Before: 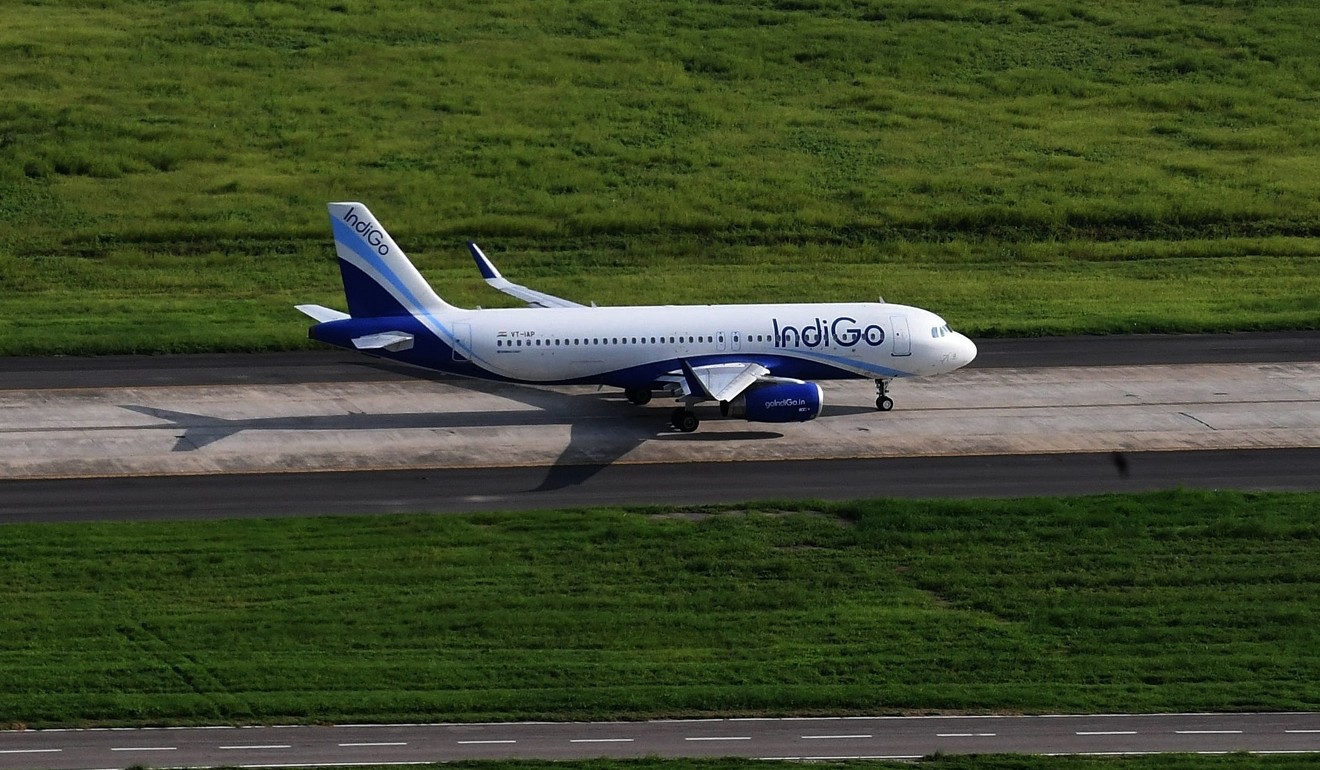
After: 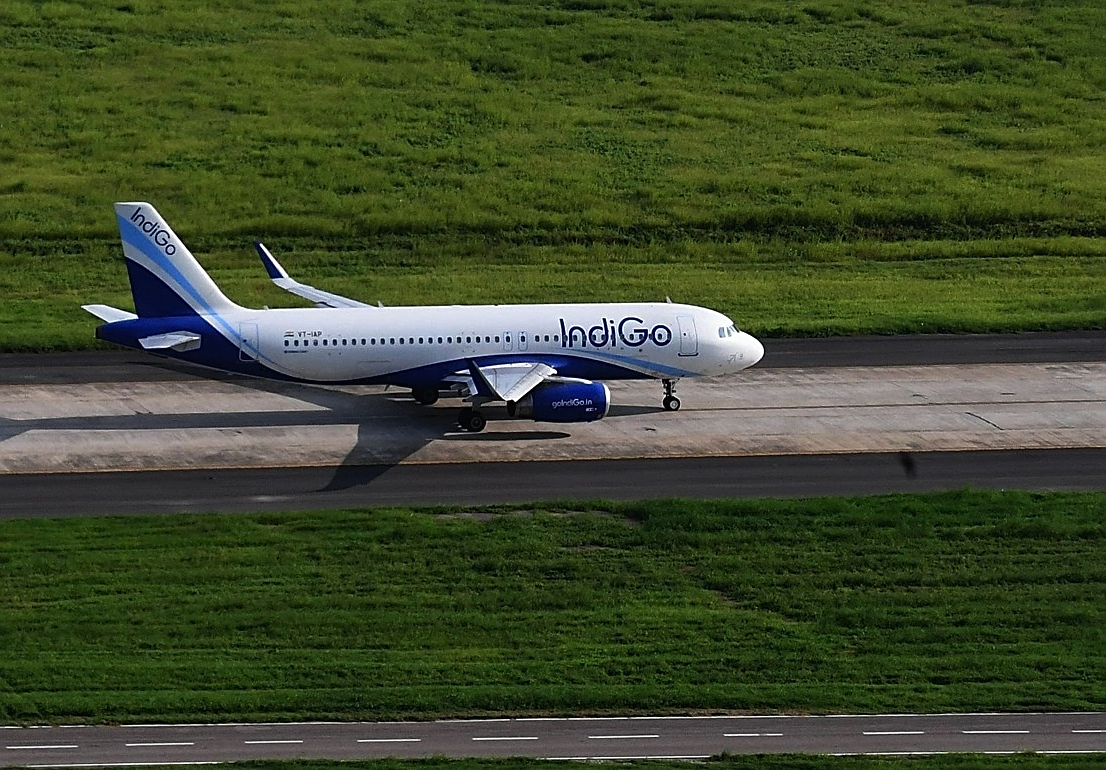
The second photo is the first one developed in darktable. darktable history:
crop: left 16.145%
sharpen: on, module defaults
contrast brightness saturation: contrast -0.02, brightness -0.01, saturation 0.03
